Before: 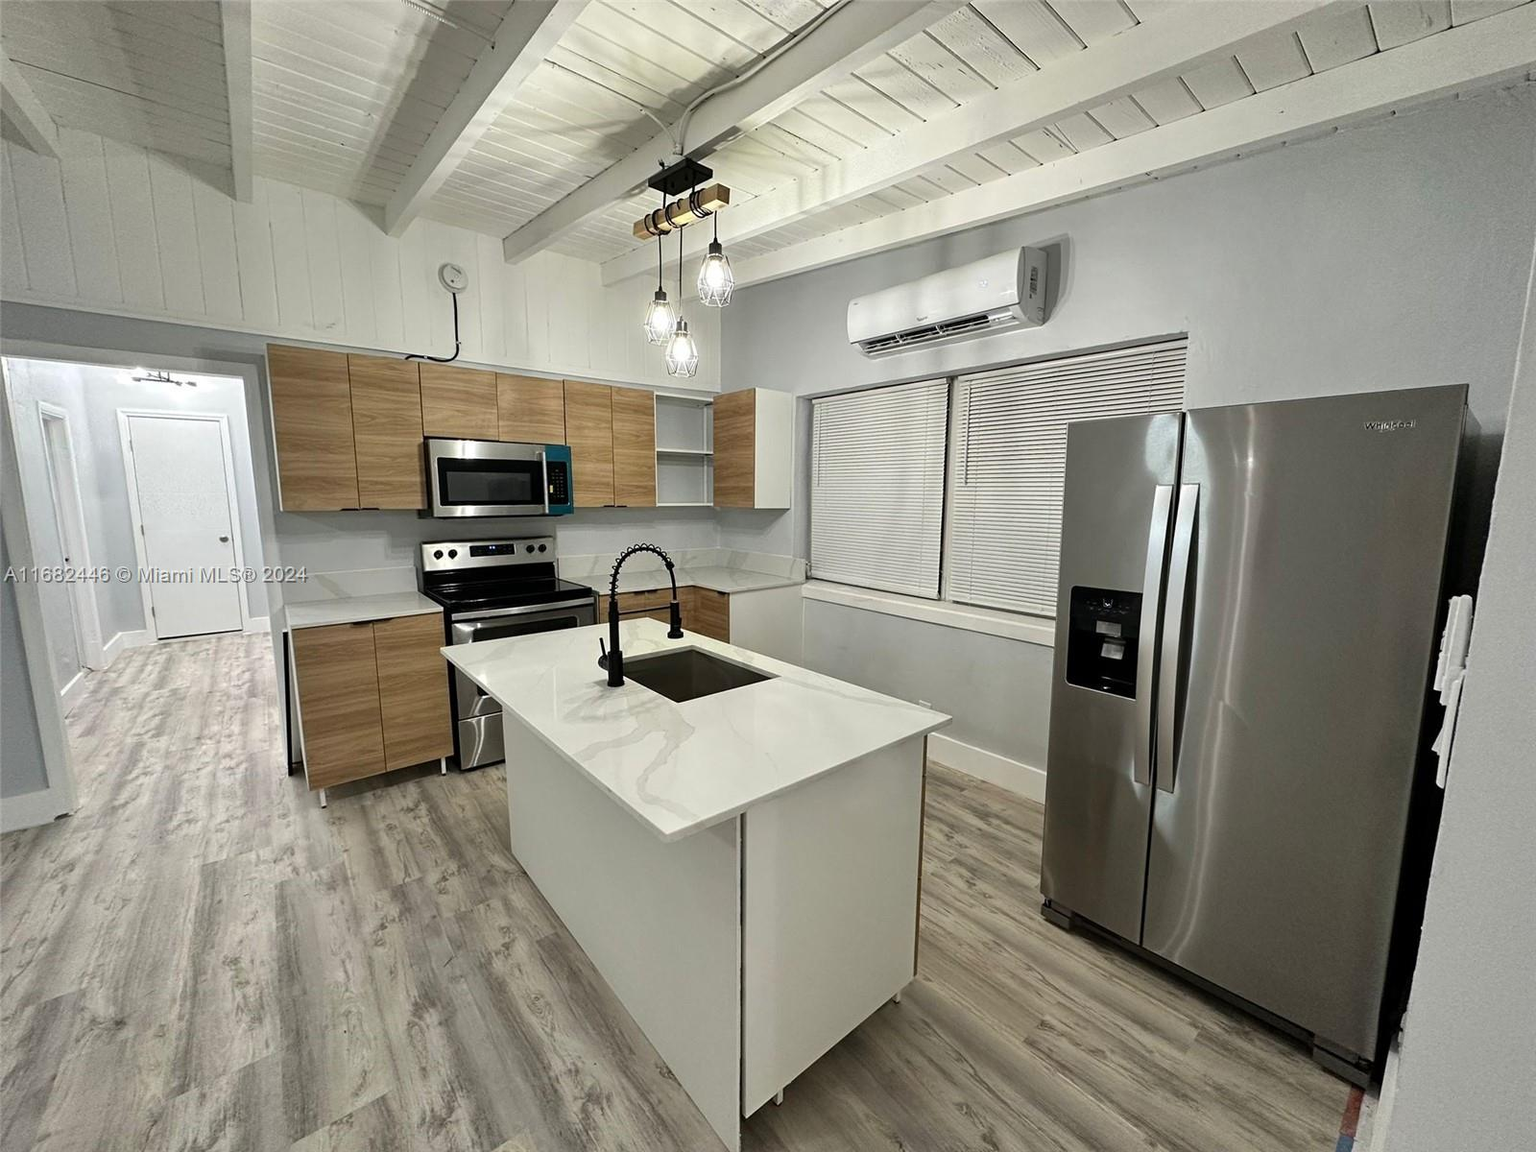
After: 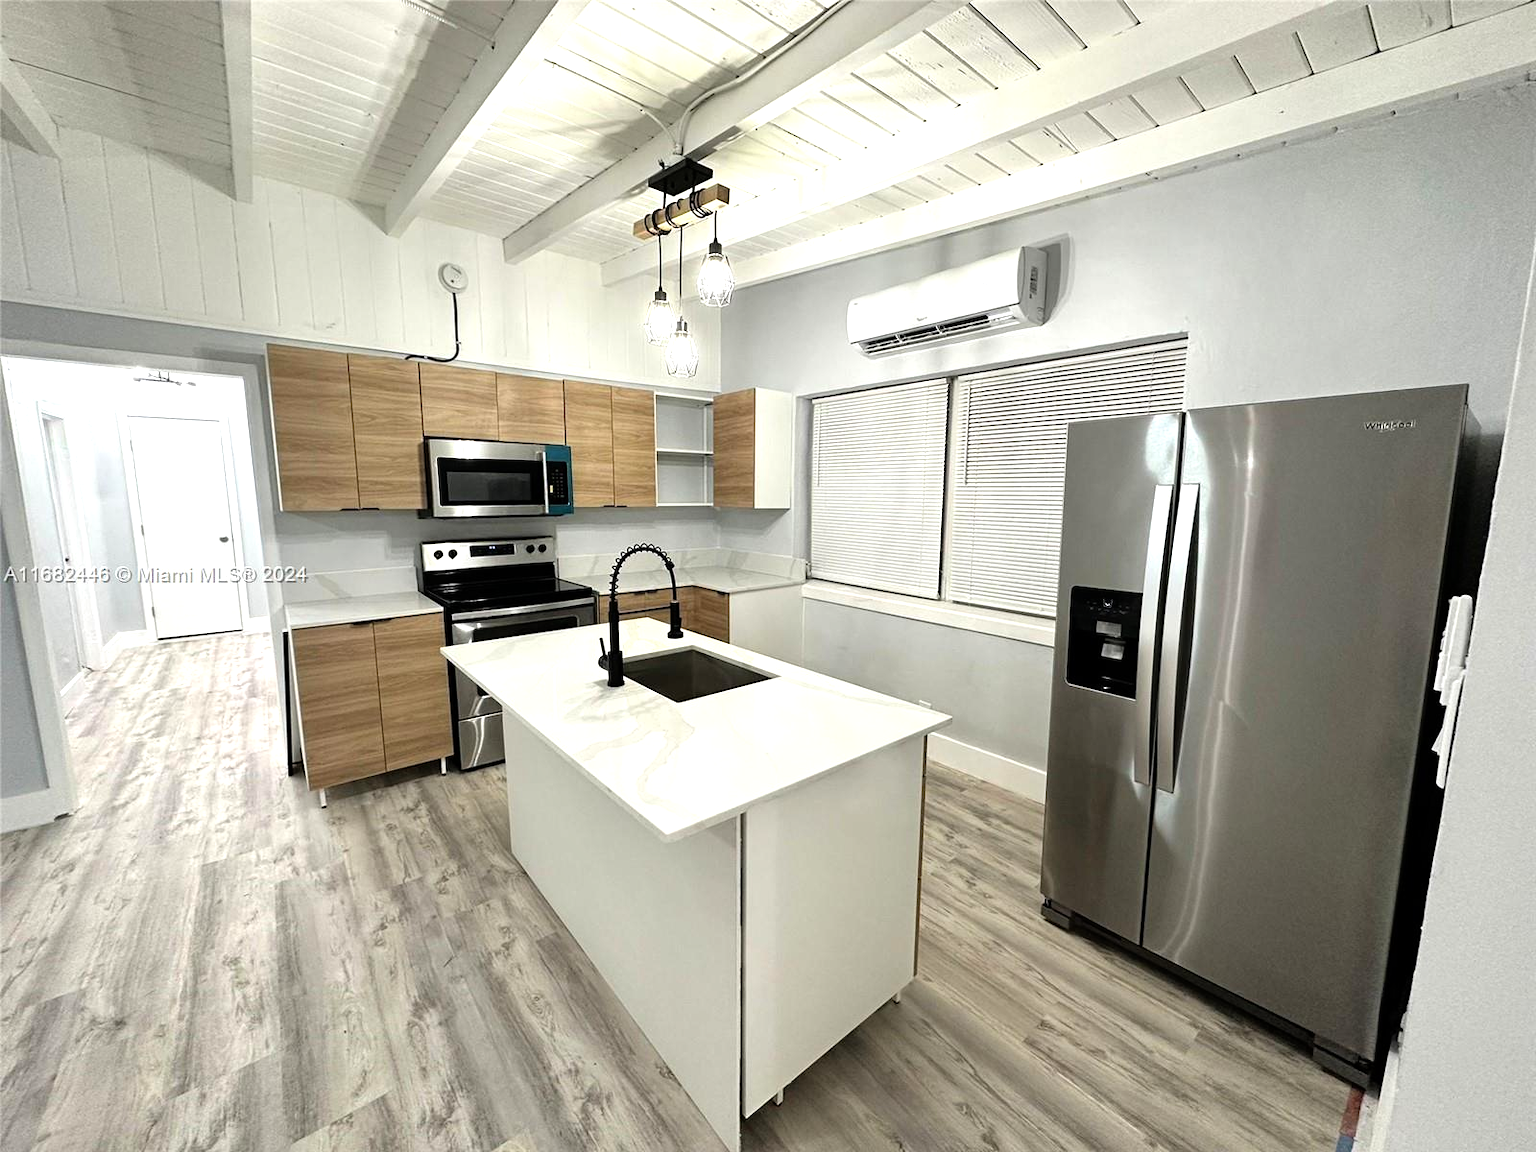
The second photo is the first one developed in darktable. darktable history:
tone equalizer: -8 EV -0.736 EV, -7 EV -0.718 EV, -6 EV -0.578 EV, -5 EV -0.424 EV, -3 EV 0.393 EV, -2 EV 0.6 EV, -1 EV 0.676 EV, +0 EV 0.748 EV
contrast brightness saturation: saturation -0.049
